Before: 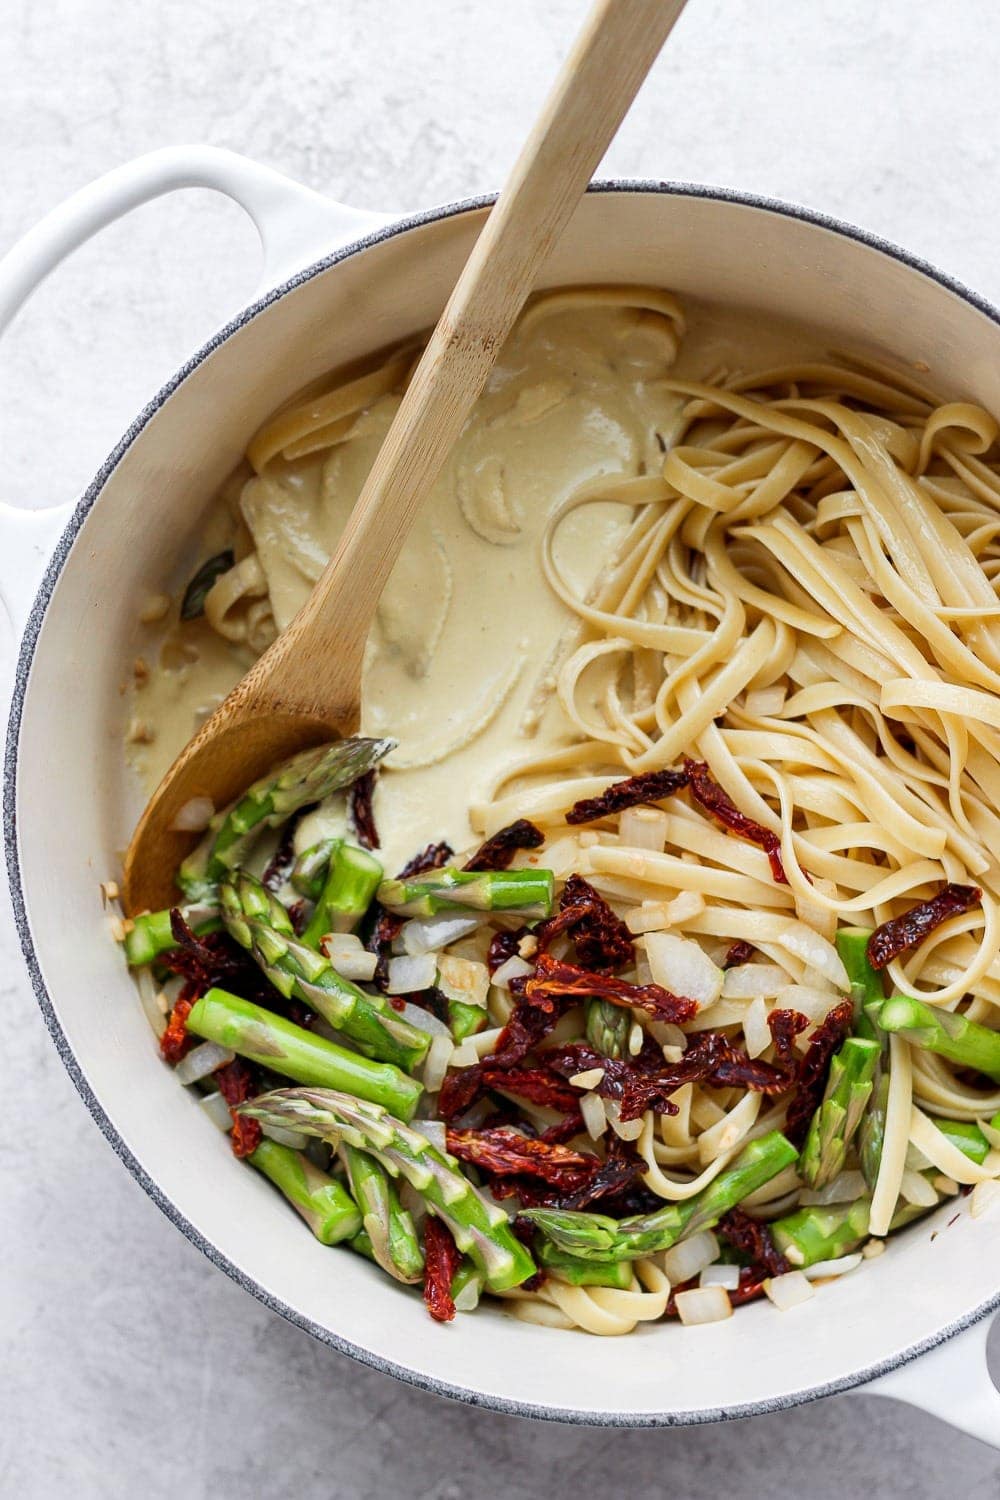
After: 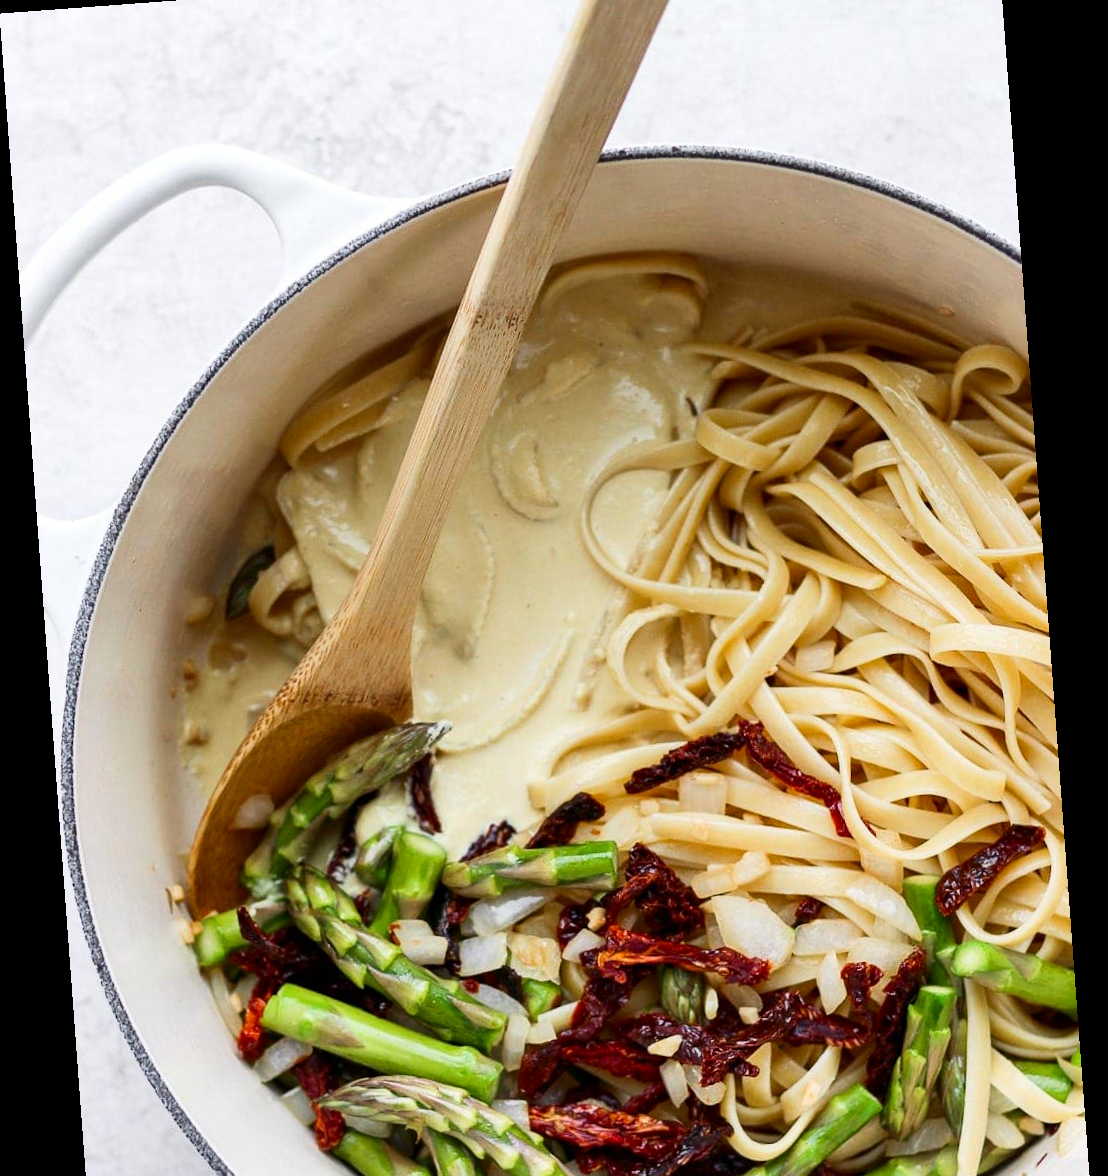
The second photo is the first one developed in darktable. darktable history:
color zones: curves: ch1 [(0, 0.523) (0.143, 0.545) (0.286, 0.52) (0.429, 0.506) (0.571, 0.503) (0.714, 0.503) (0.857, 0.508) (1, 0.523)]
rotate and perspective: rotation -4.25°, automatic cropping off
crop: top 3.857%, bottom 21.132%
contrast brightness saturation: contrast 0.14
